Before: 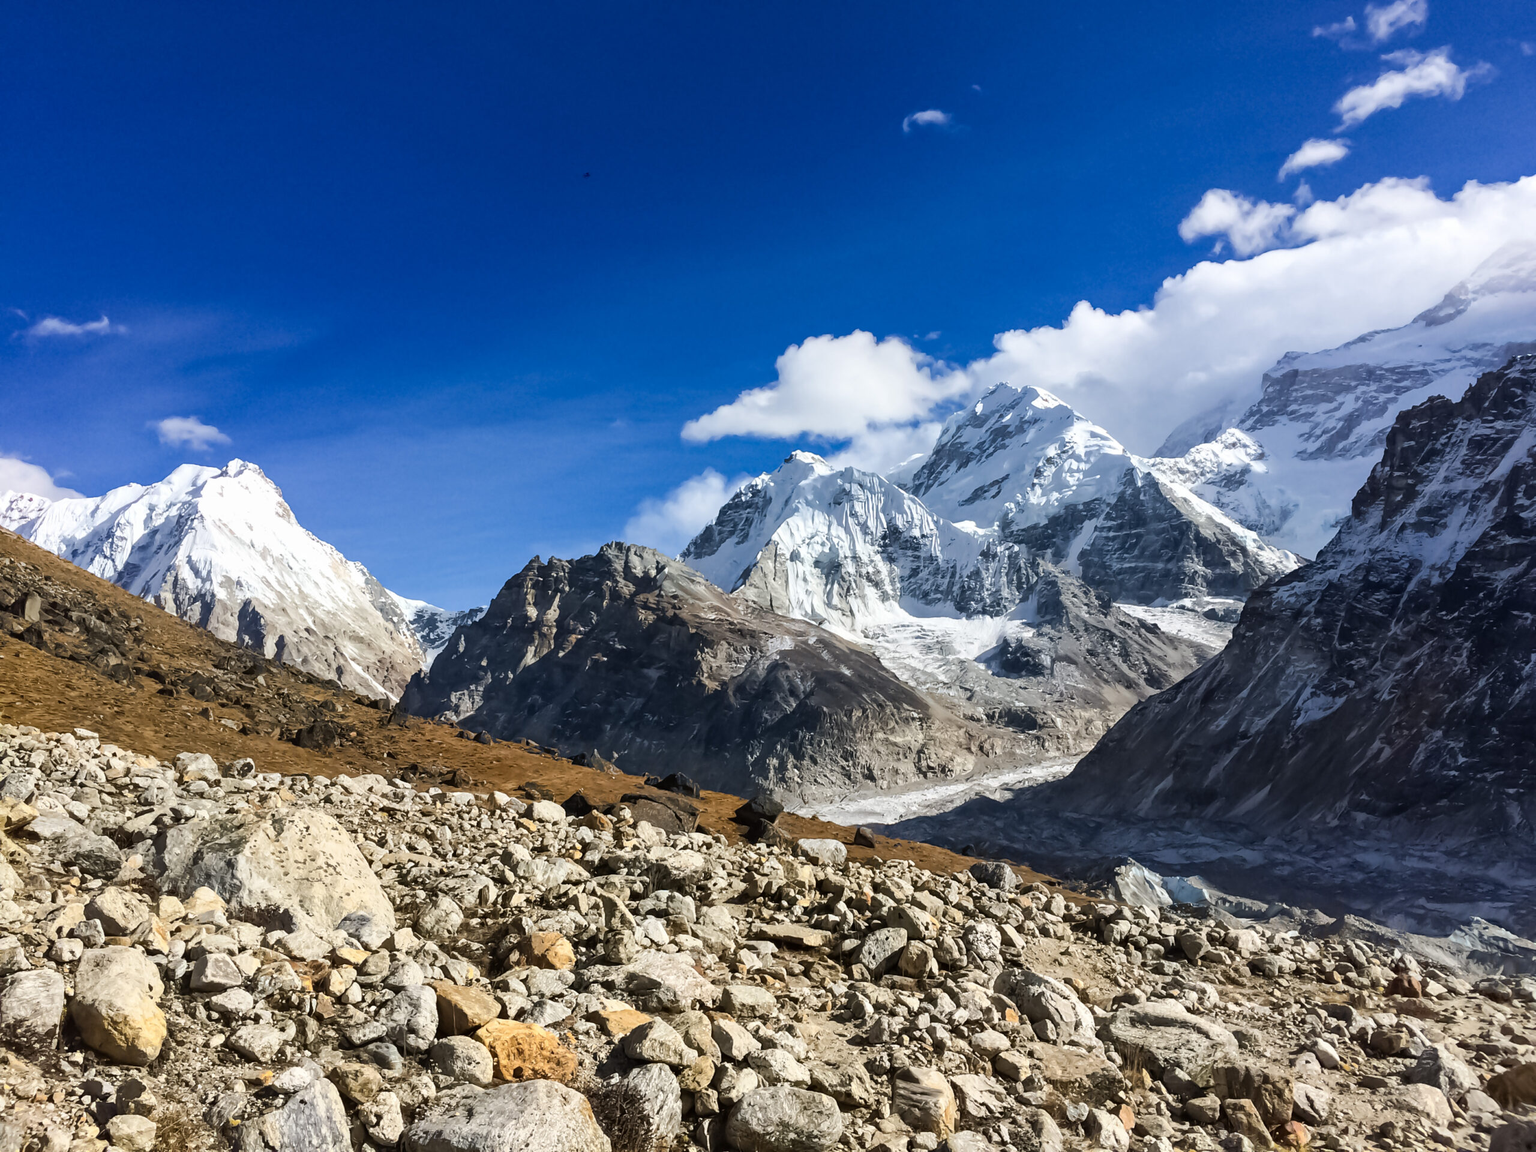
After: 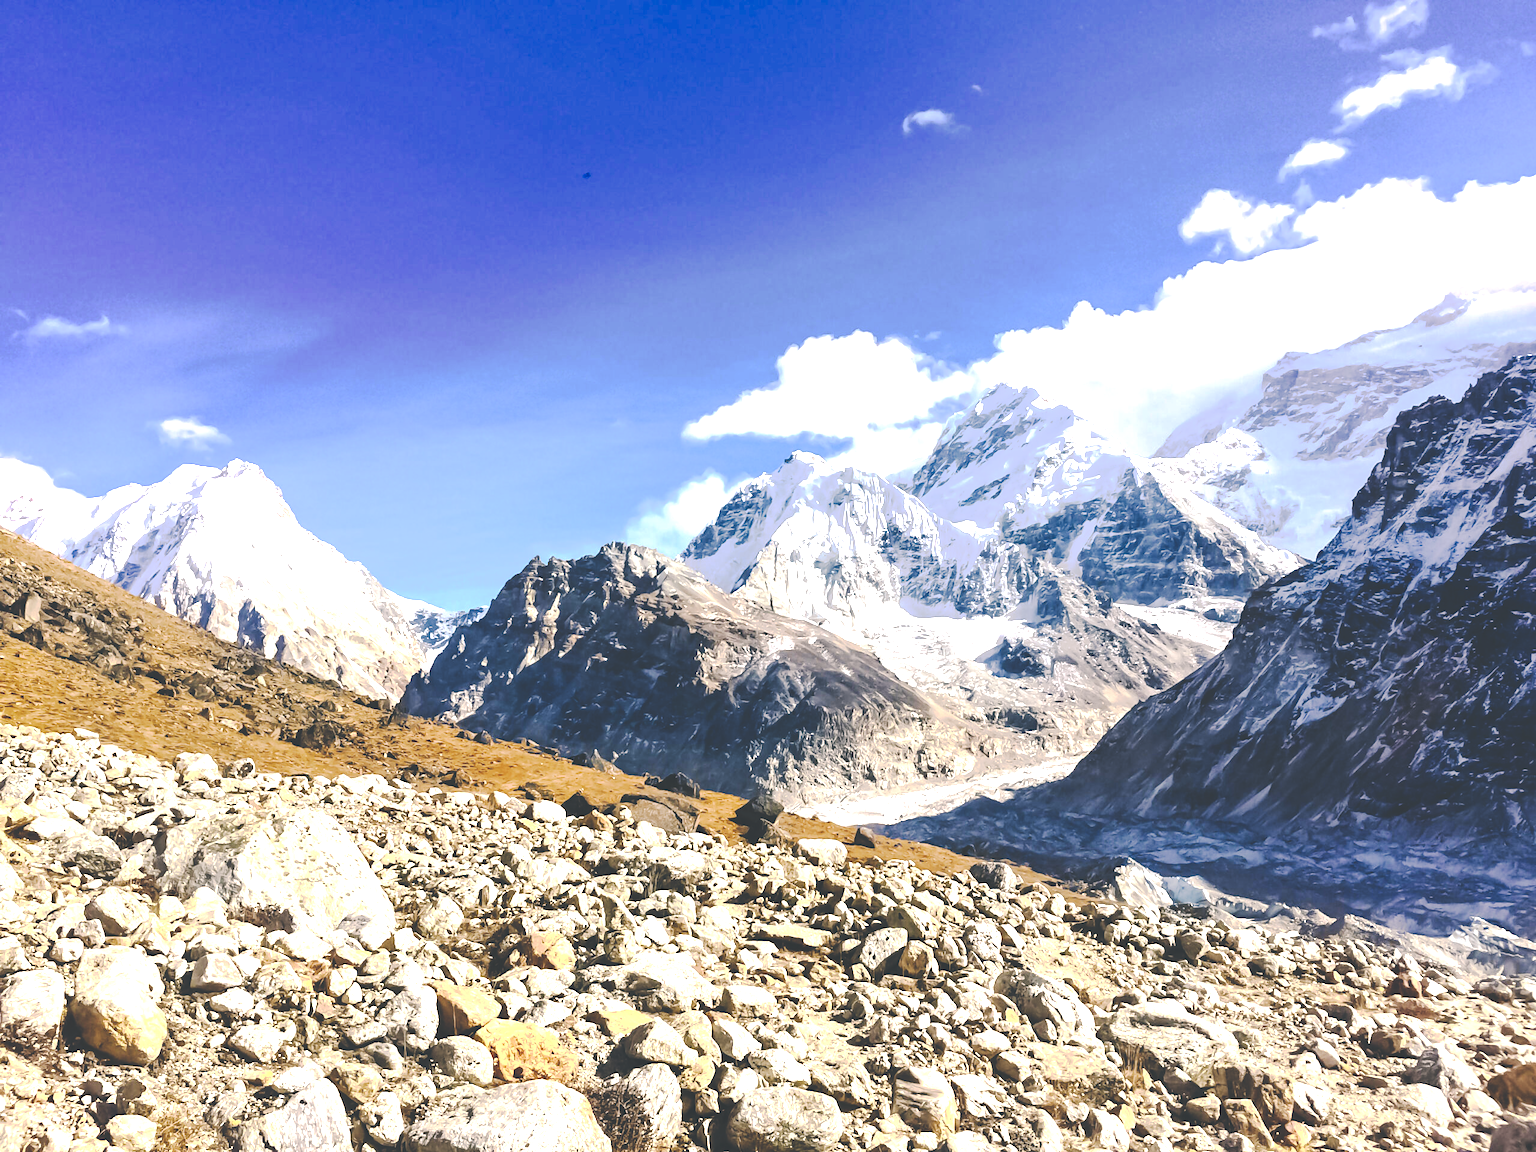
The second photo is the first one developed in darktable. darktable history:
contrast brightness saturation: contrast 0.05
exposure: black level correction 0, exposure 1.2 EV, compensate exposure bias true, compensate highlight preservation false
tone curve: curves: ch0 [(0, 0) (0.003, 0.219) (0.011, 0.219) (0.025, 0.223) (0.044, 0.226) (0.069, 0.232) (0.1, 0.24) (0.136, 0.245) (0.177, 0.257) (0.224, 0.281) (0.277, 0.324) (0.335, 0.392) (0.399, 0.484) (0.468, 0.585) (0.543, 0.672) (0.623, 0.741) (0.709, 0.788) (0.801, 0.835) (0.898, 0.878) (1, 1)], preserve colors none
color correction: highlights a* 5.38, highlights b* 5.3, shadows a* -4.26, shadows b* -5.11
